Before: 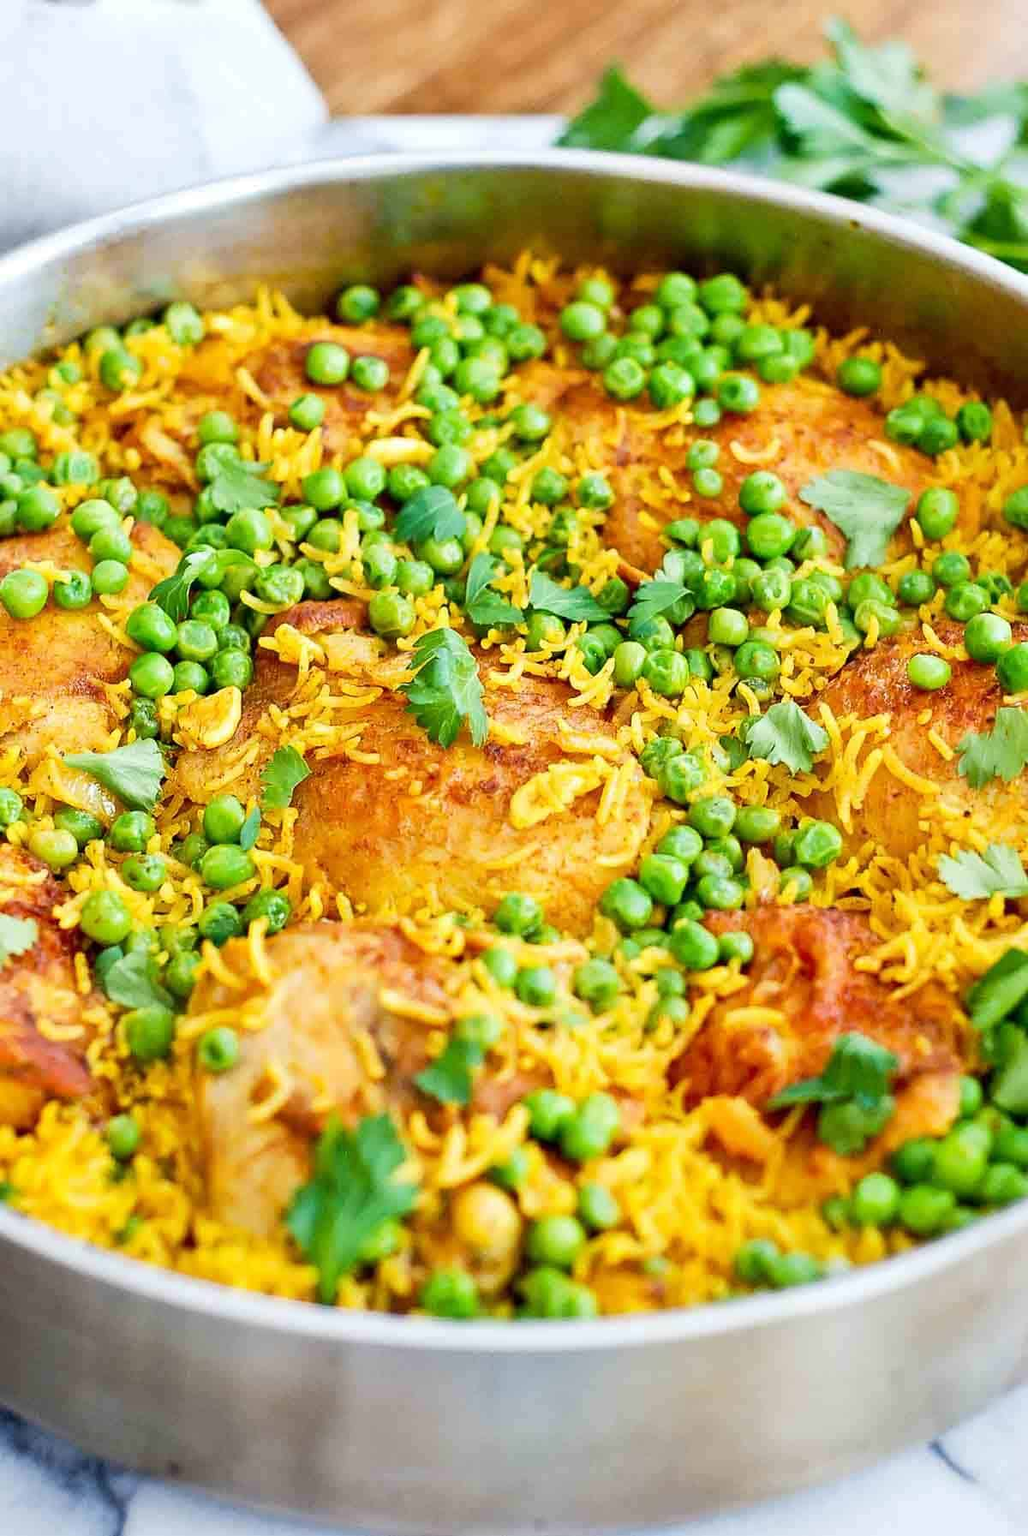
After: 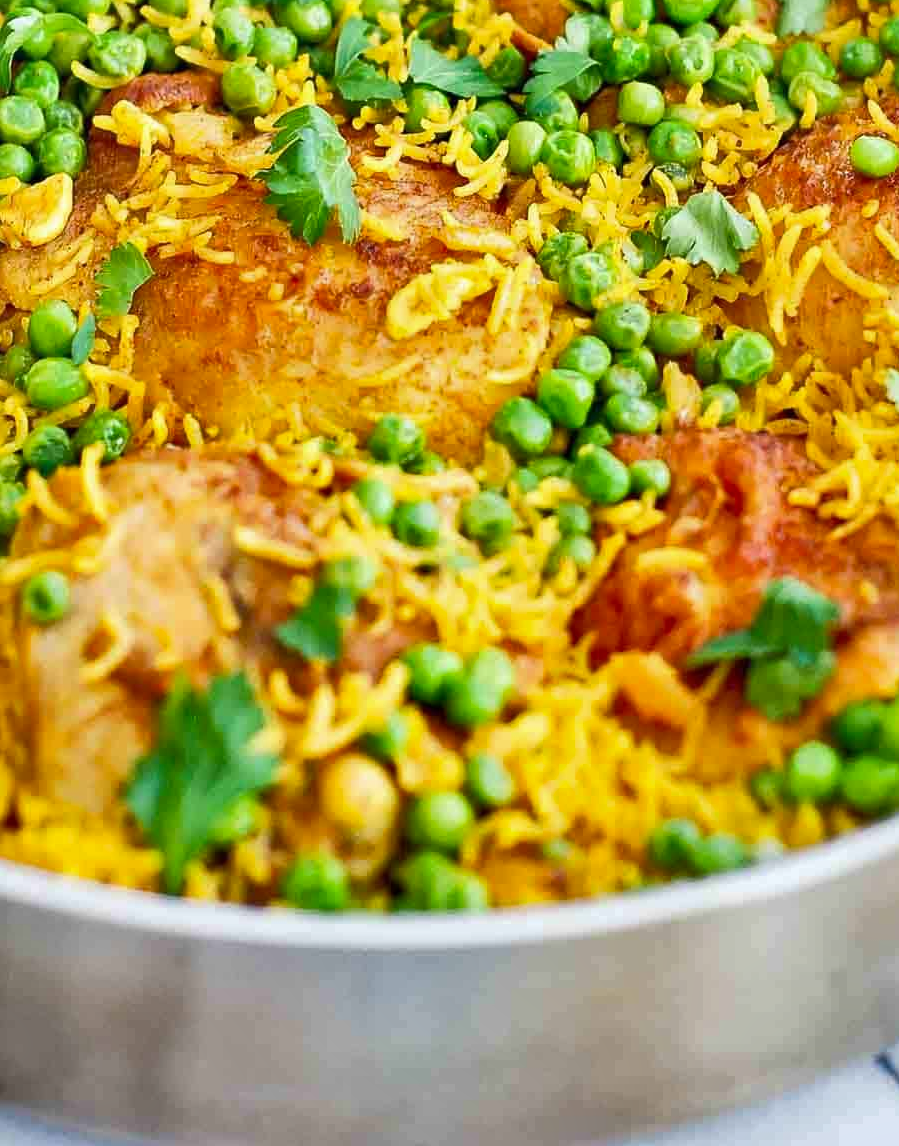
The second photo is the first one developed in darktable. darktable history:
crop and rotate: left 17.427%, top 35.047%, right 7.642%, bottom 1.03%
shadows and highlights: shadows 39.54, highlights -52.92, low approximation 0.01, soften with gaussian
